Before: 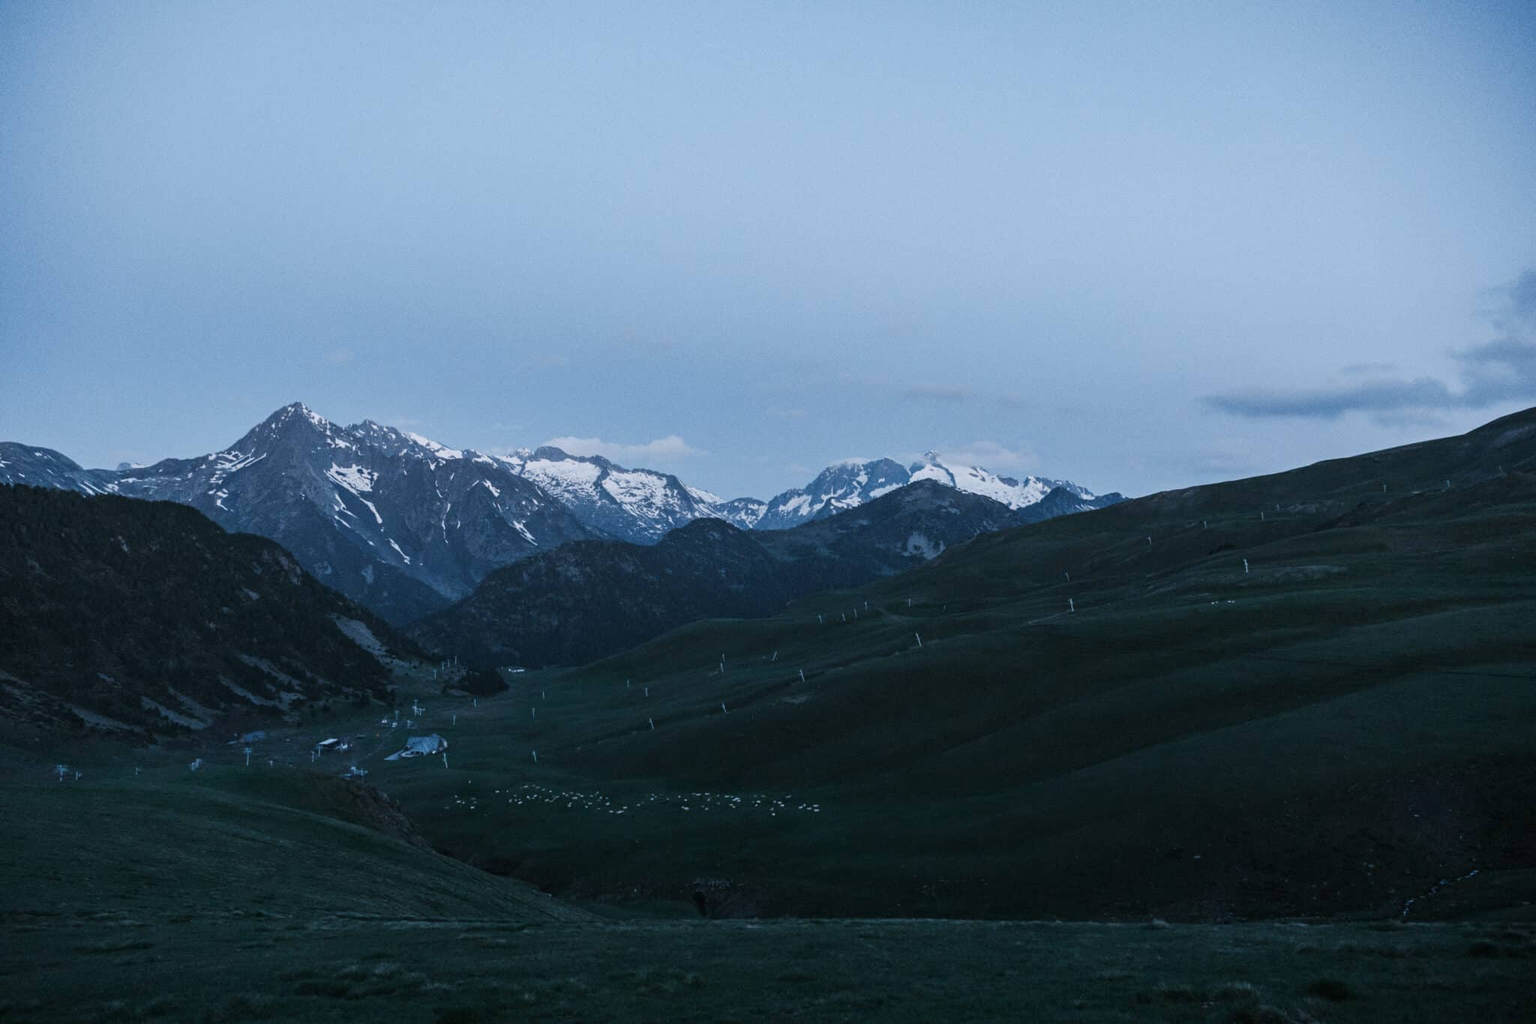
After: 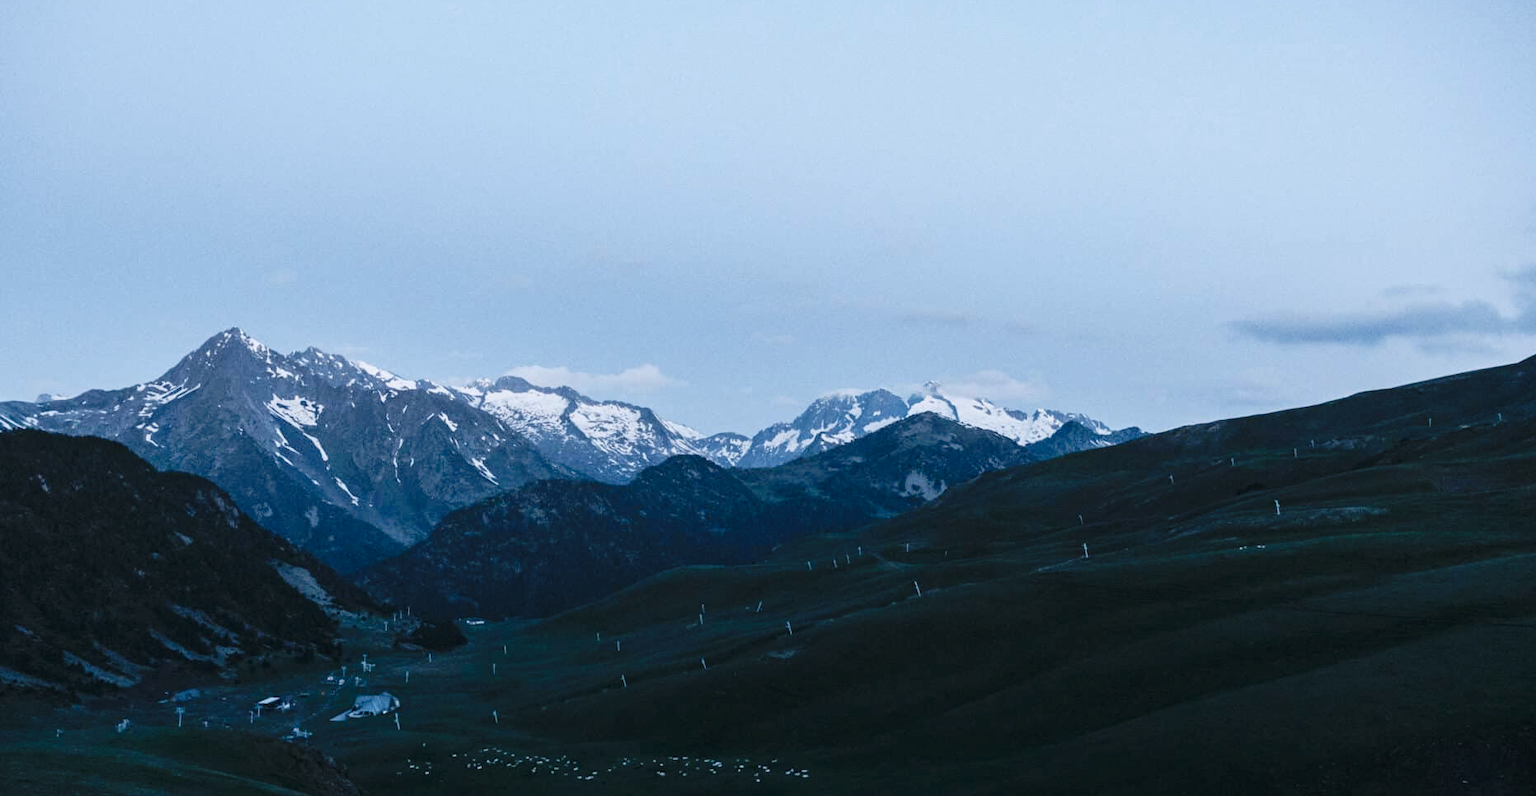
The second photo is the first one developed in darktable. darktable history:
tone curve: curves: ch0 [(0, 0) (0.003, 0.031) (0.011, 0.031) (0.025, 0.03) (0.044, 0.035) (0.069, 0.054) (0.1, 0.081) (0.136, 0.11) (0.177, 0.147) (0.224, 0.209) (0.277, 0.283) (0.335, 0.369) (0.399, 0.44) (0.468, 0.517) (0.543, 0.601) (0.623, 0.684) (0.709, 0.766) (0.801, 0.846) (0.898, 0.927) (1, 1)], preserve colors none
crop: left 5.497%, top 10.196%, right 3.491%, bottom 19.018%
exposure: exposure 0.198 EV, compensate highlight preservation false
